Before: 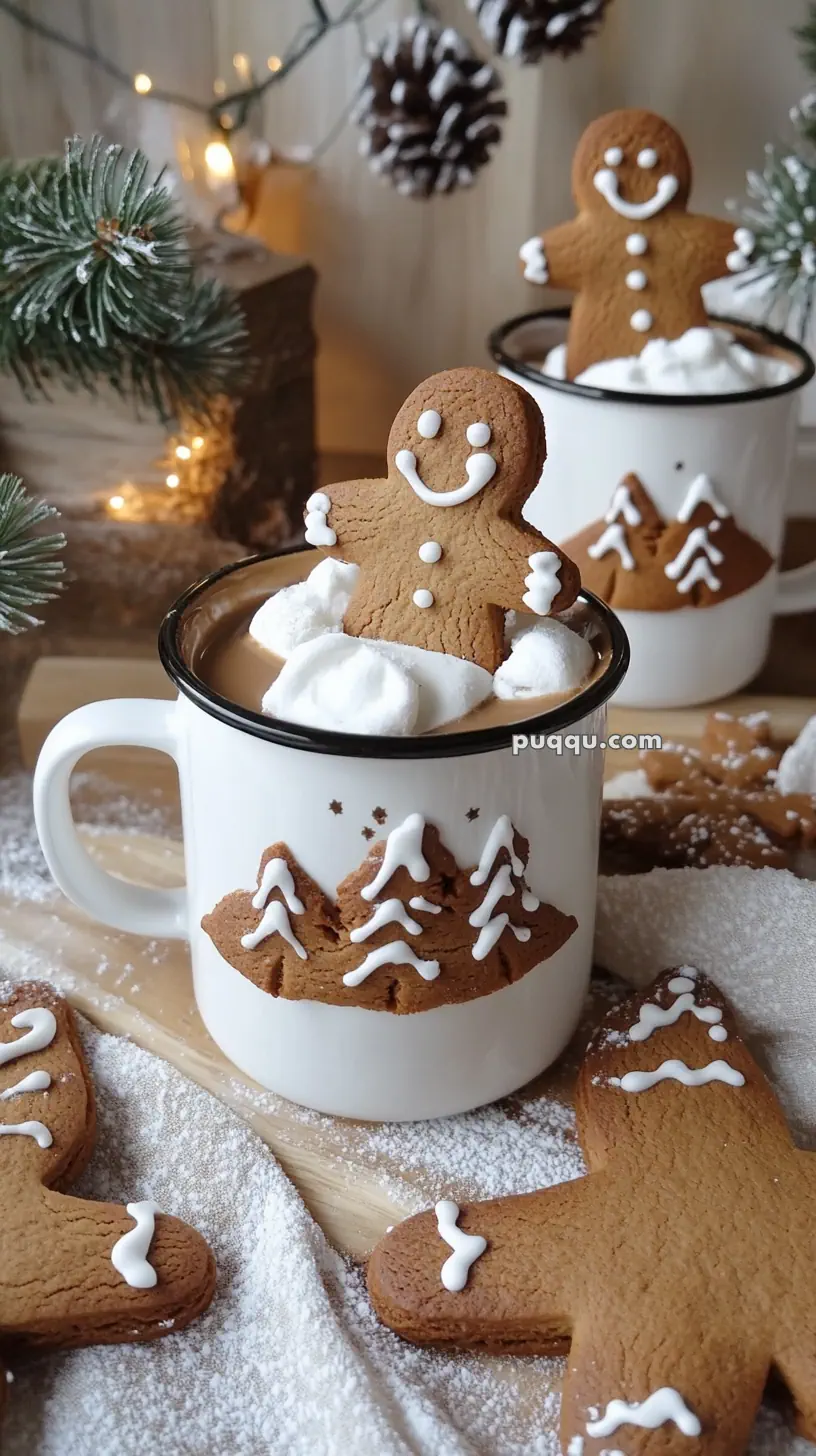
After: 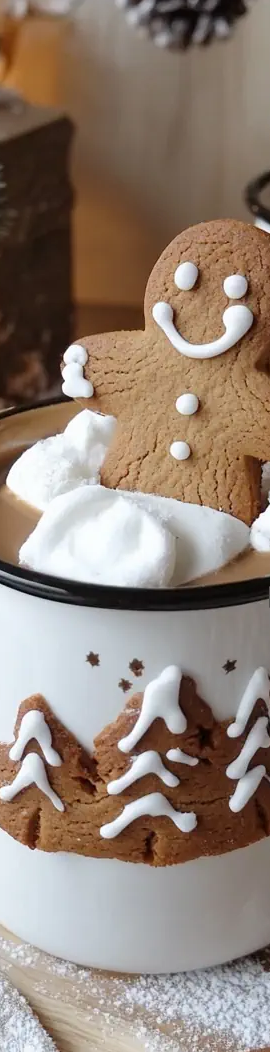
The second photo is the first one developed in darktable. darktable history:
crop and rotate: left 29.861%, top 10.17%, right 37.047%, bottom 17.528%
